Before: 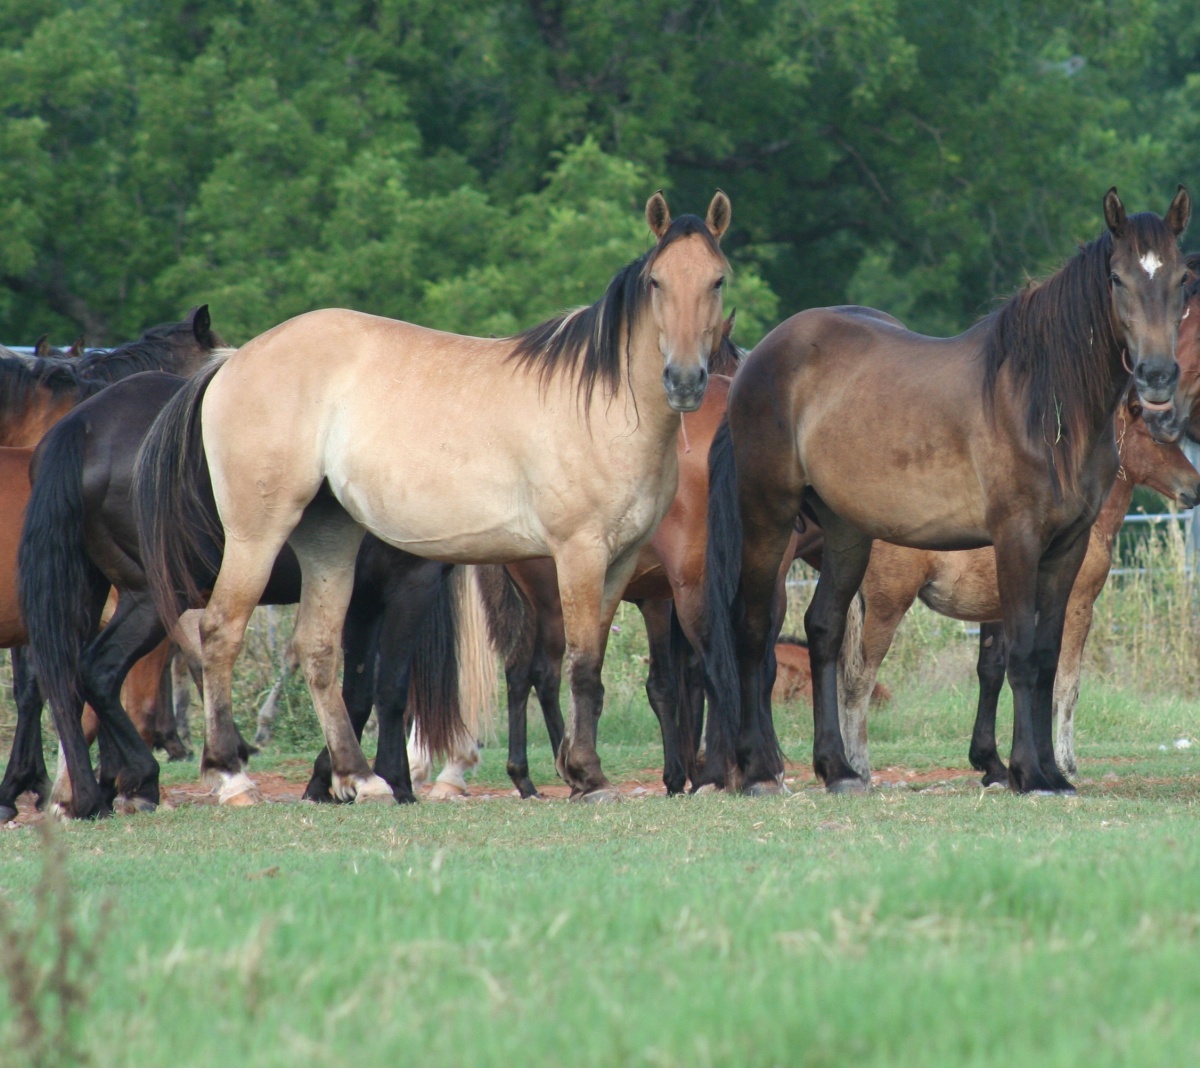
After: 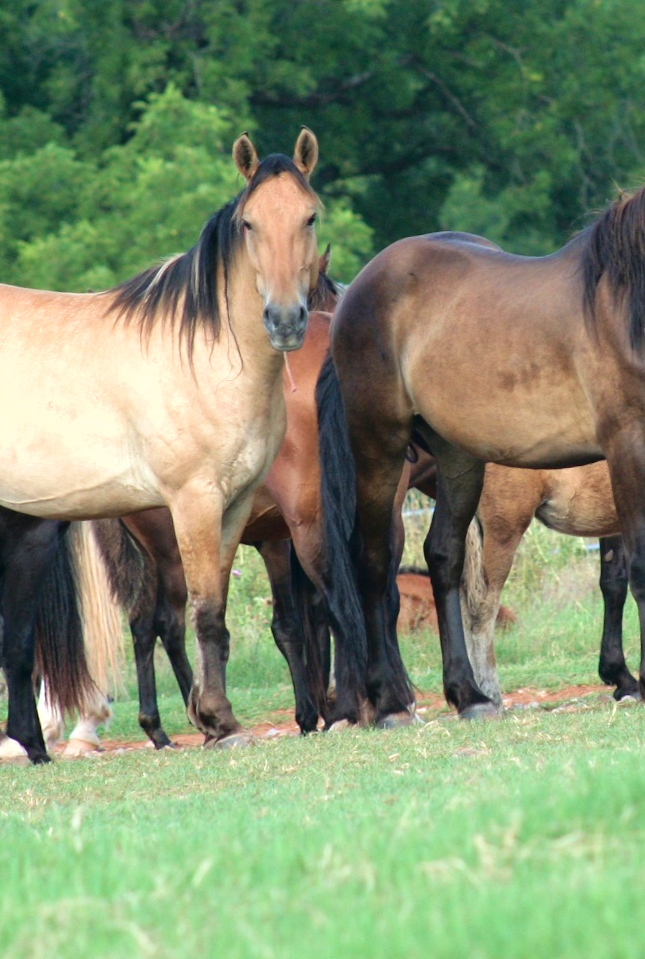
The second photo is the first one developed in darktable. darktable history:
fill light: exposure -2 EV, width 8.6
velvia: on, module defaults
exposure: black level correction 0, exposure 0.5 EV, compensate highlight preservation false
crop: left 31.458%, top 0%, right 11.876%
rotate and perspective: rotation -4.57°, crop left 0.054, crop right 0.944, crop top 0.087, crop bottom 0.914
levels: mode automatic
